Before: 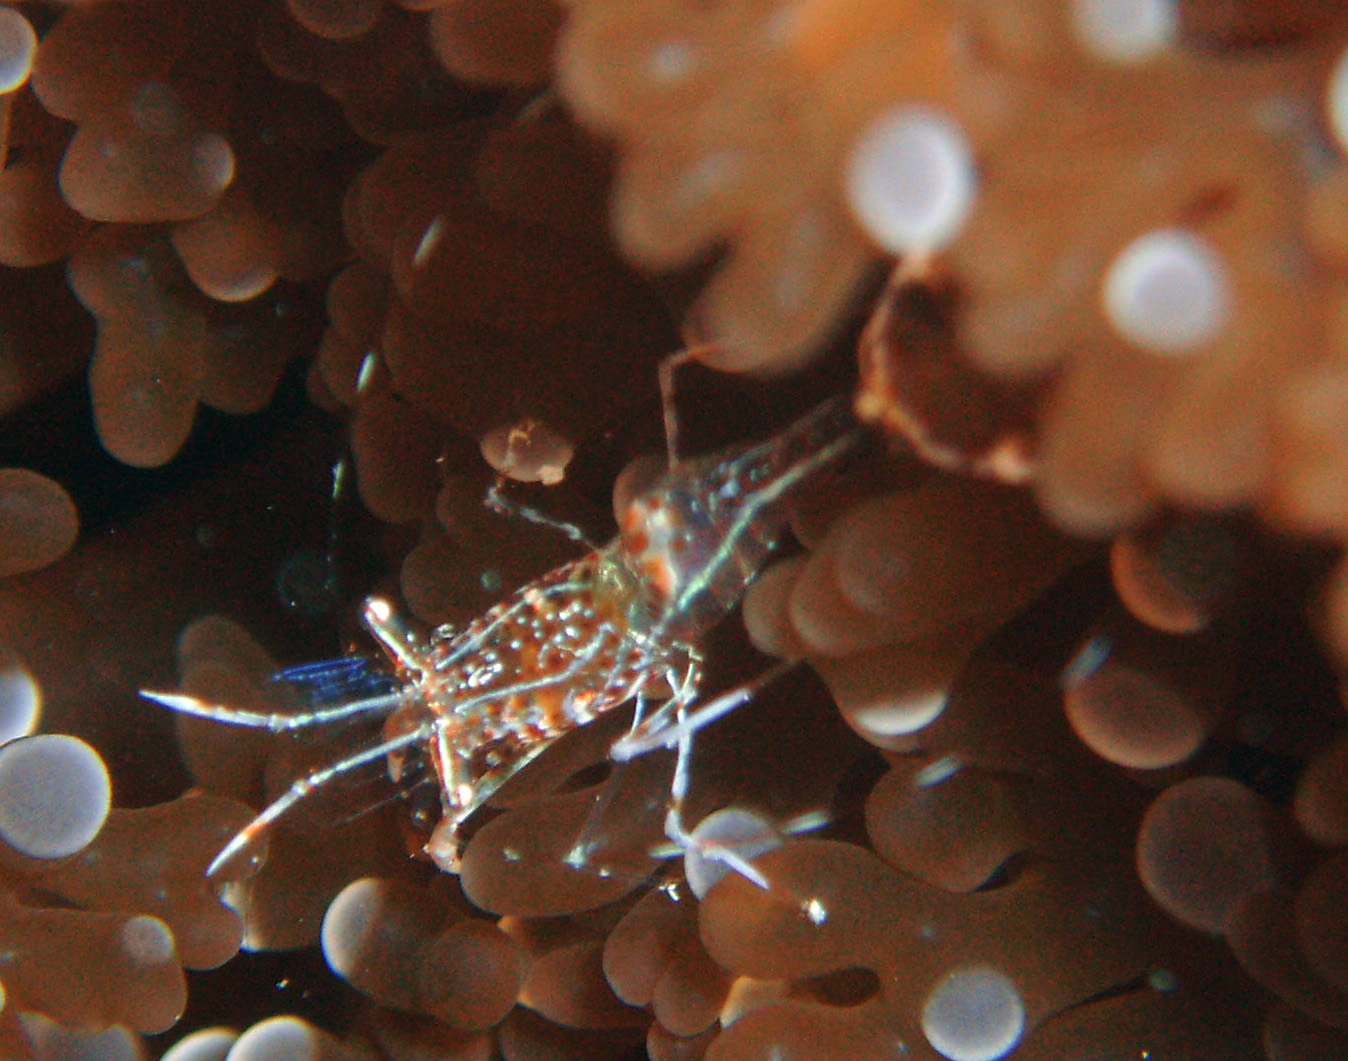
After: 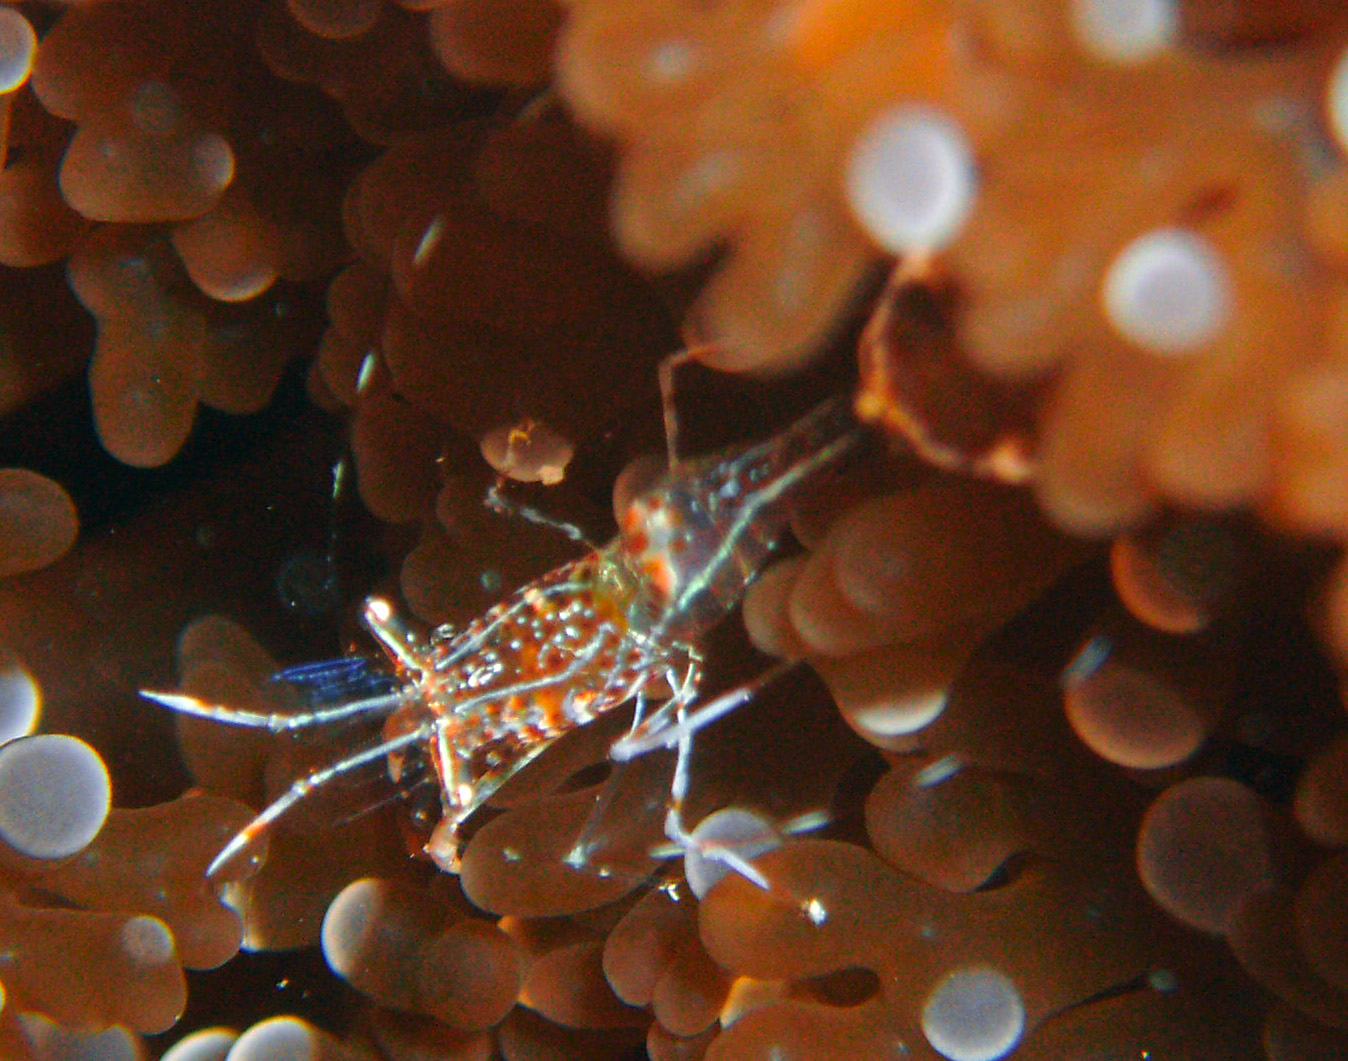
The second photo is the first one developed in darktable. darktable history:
exposure: compensate highlight preservation false
color zones: curves: ch0 [(0.224, 0.526) (0.75, 0.5)]; ch1 [(0.055, 0.526) (0.224, 0.761) (0.377, 0.526) (0.75, 0.5)]
